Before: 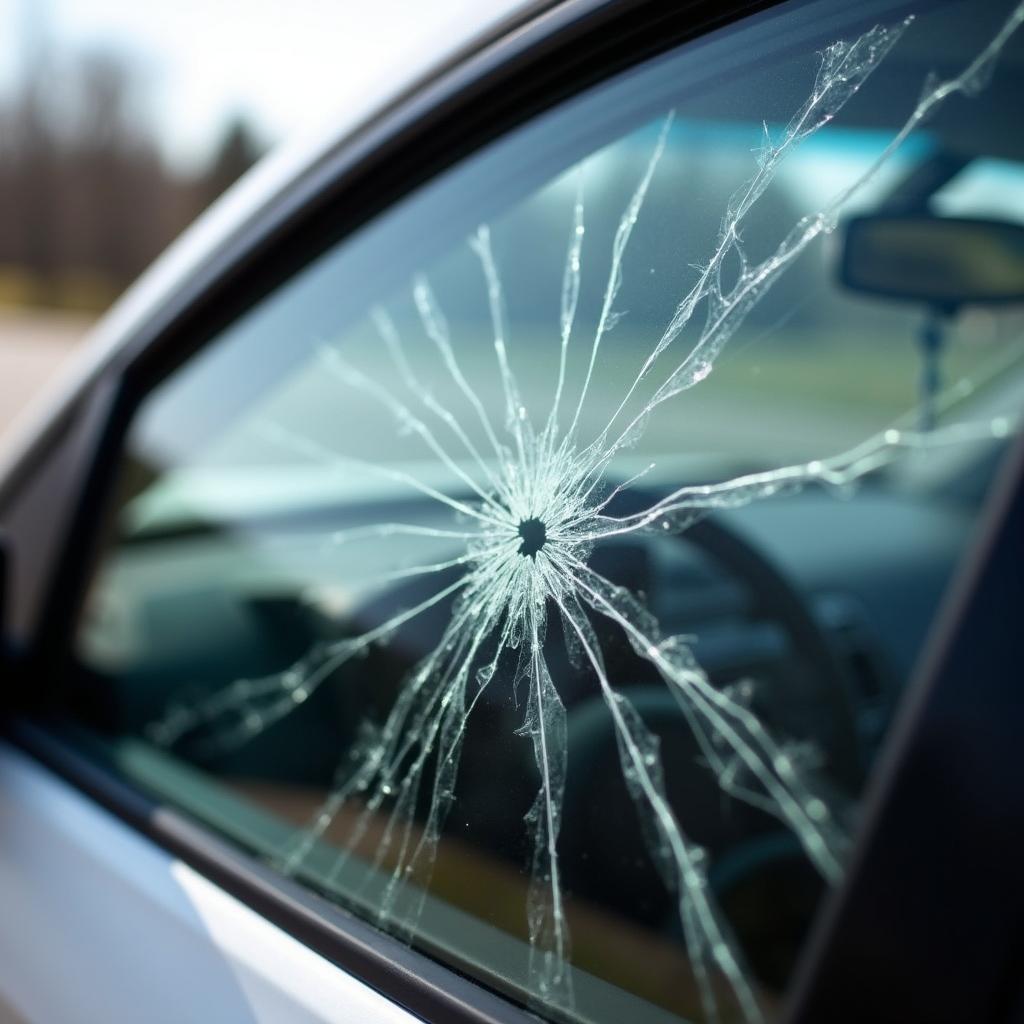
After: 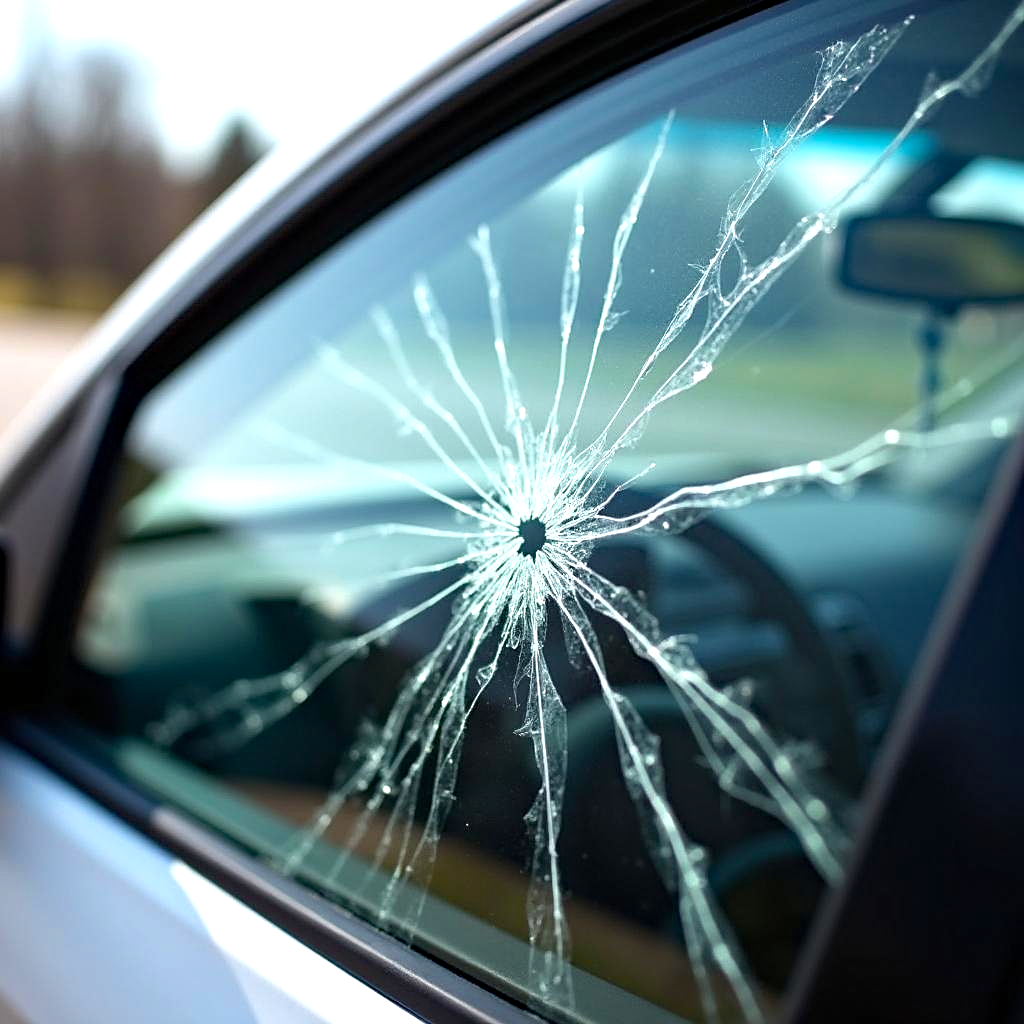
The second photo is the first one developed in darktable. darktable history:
exposure: exposure 0.608 EV, compensate exposure bias true, compensate highlight preservation false
haze removal: compatibility mode true, adaptive false
sharpen: on, module defaults
